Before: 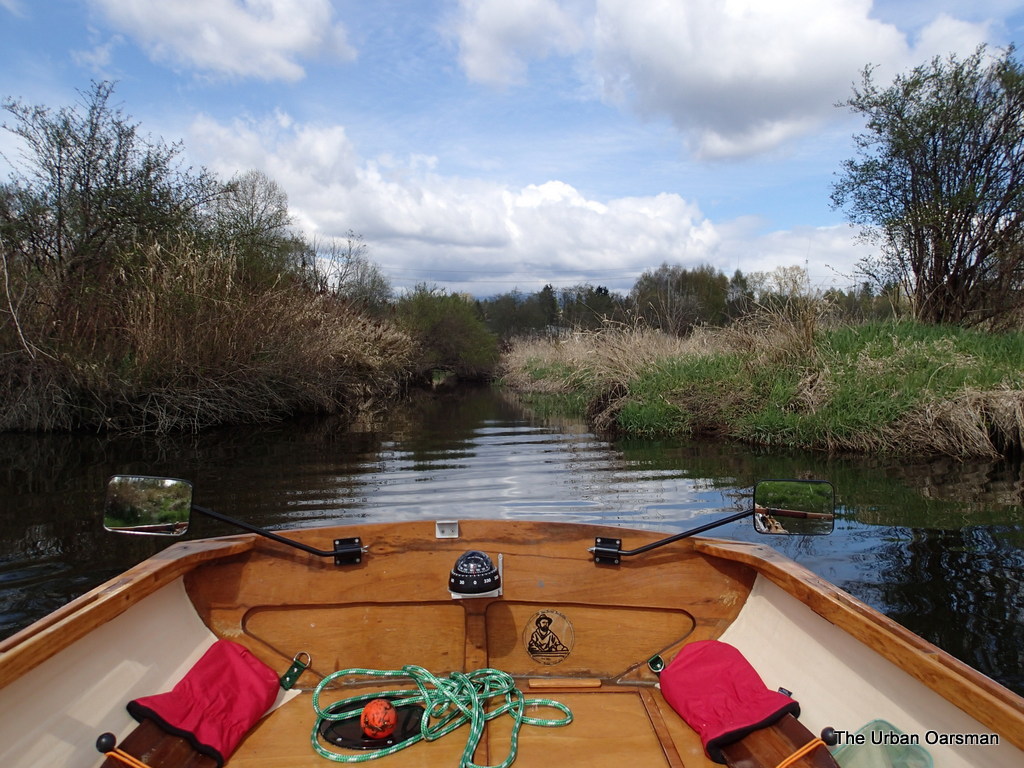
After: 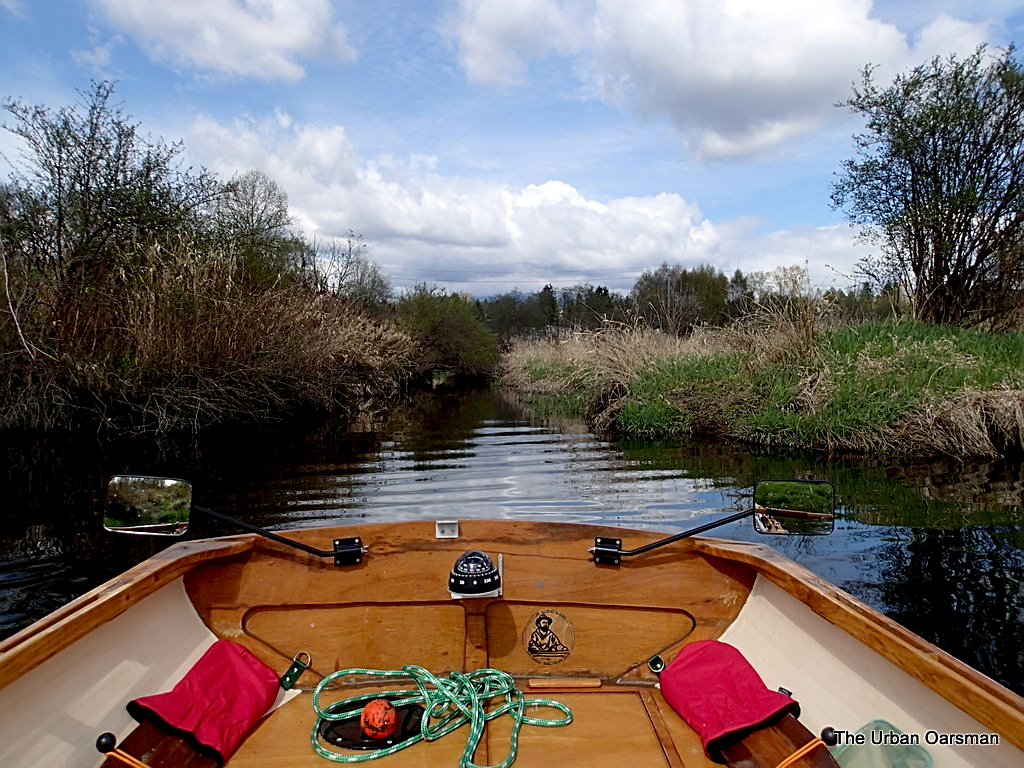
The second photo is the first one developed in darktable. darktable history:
sharpen: on, module defaults
exposure: black level correction 0.01, exposure 0.01 EV, compensate exposure bias true, compensate highlight preservation false
